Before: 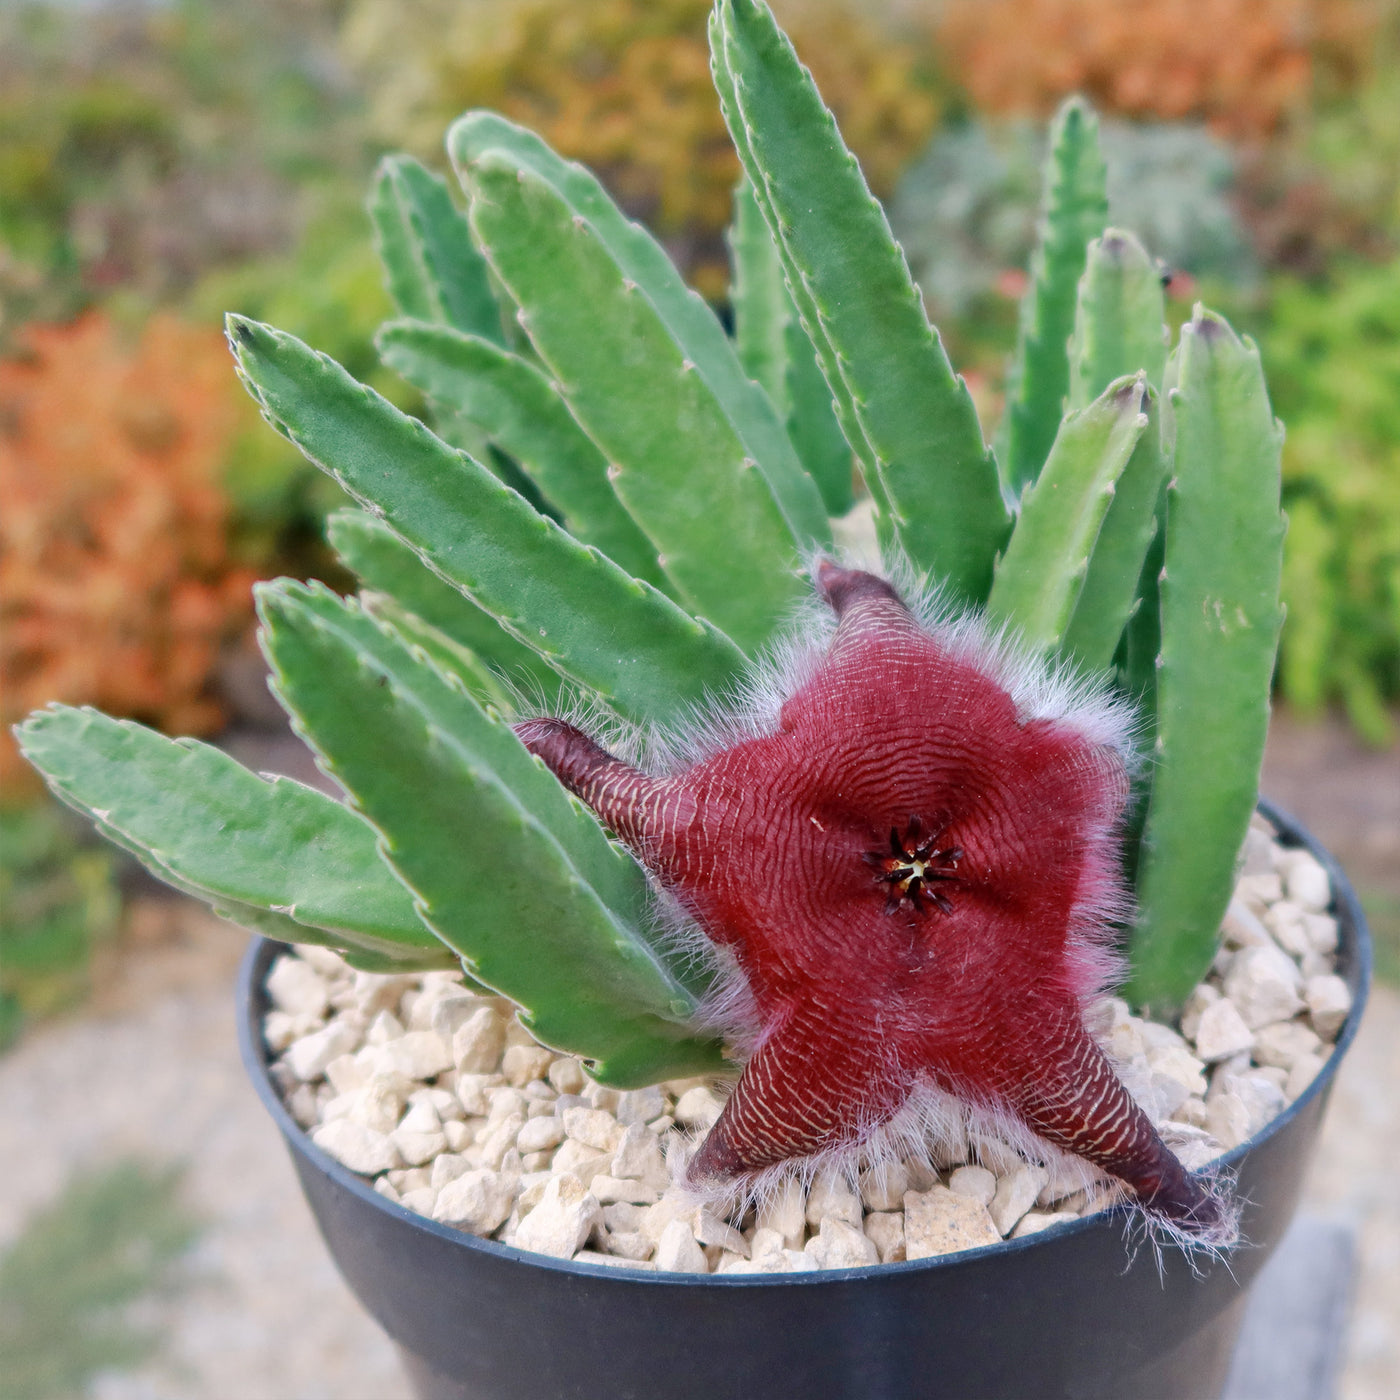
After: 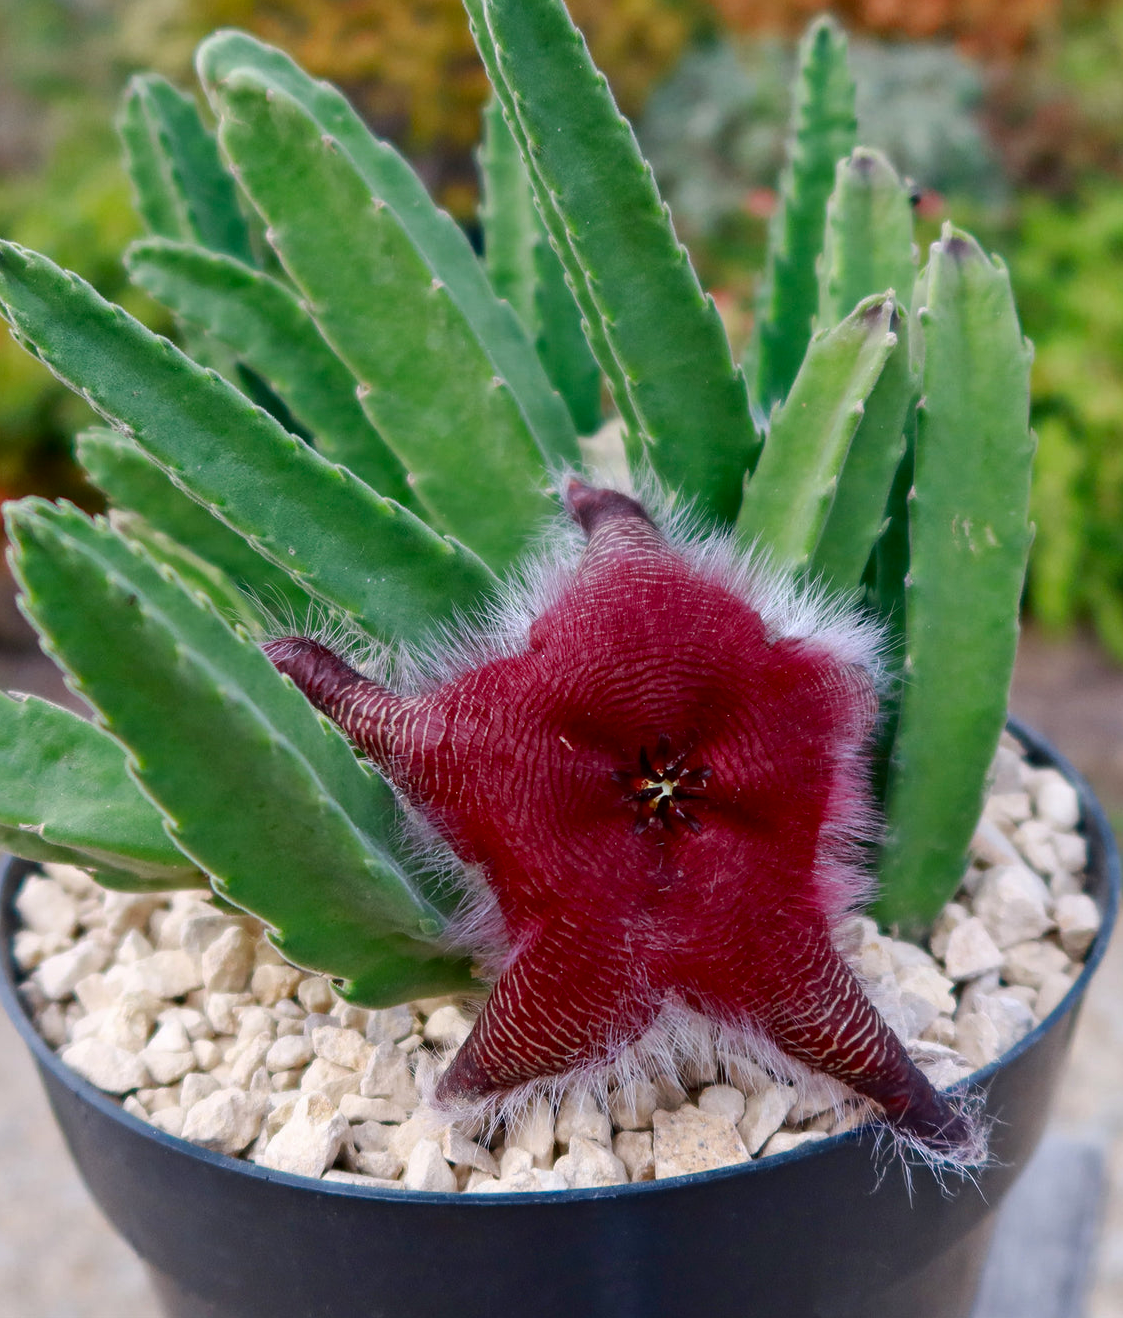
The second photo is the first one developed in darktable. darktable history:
crop and rotate: left 18.053%, top 5.843%, right 1.675%
contrast brightness saturation: contrast 0.068, brightness -0.152, saturation 0.106
tone equalizer: on, module defaults
